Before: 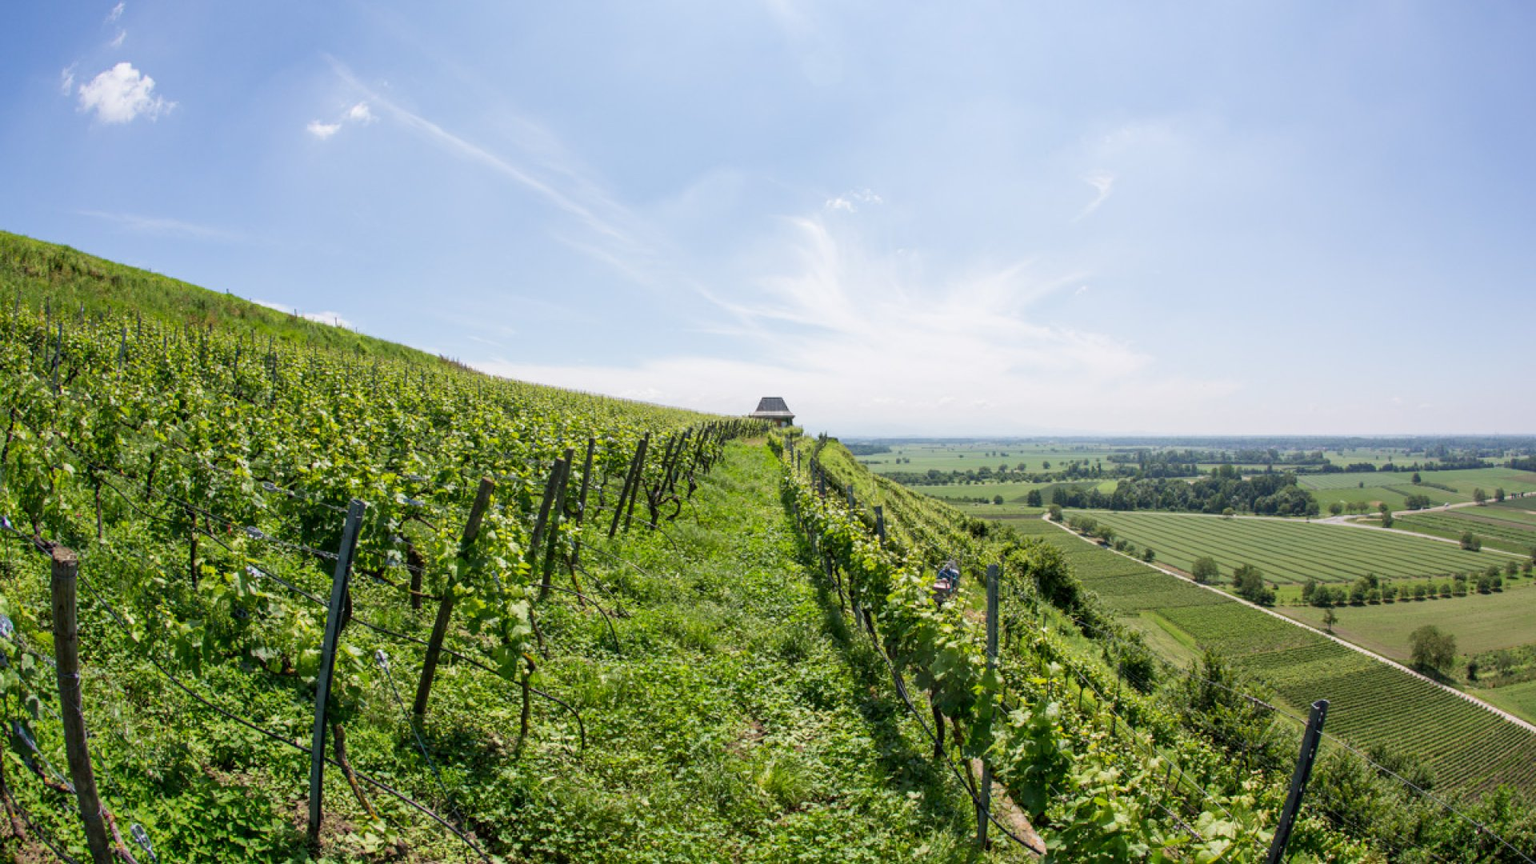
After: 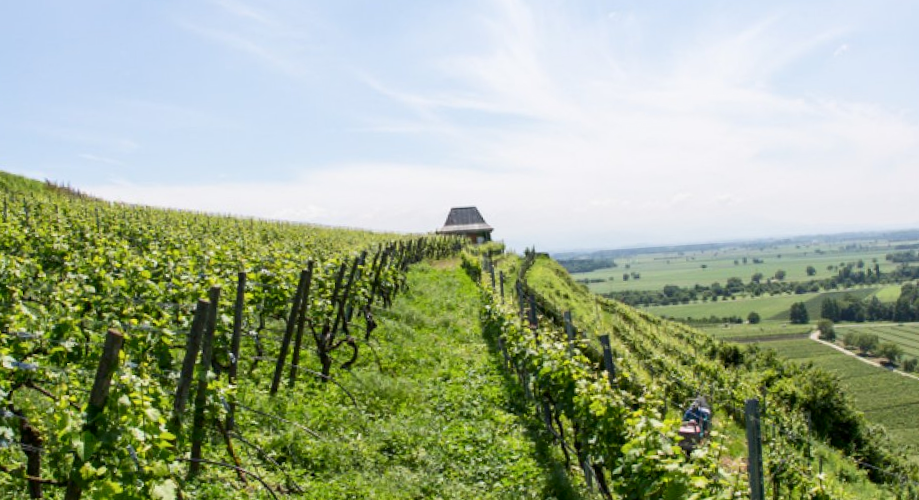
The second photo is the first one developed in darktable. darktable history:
crop: left 25%, top 25%, right 25%, bottom 25%
rotate and perspective: rotation -3.52°, crop left 0.036, crop right 0.964, crop top 0.081, crop bottom 0.919
contrast brightness saturation: contrast 0.14
